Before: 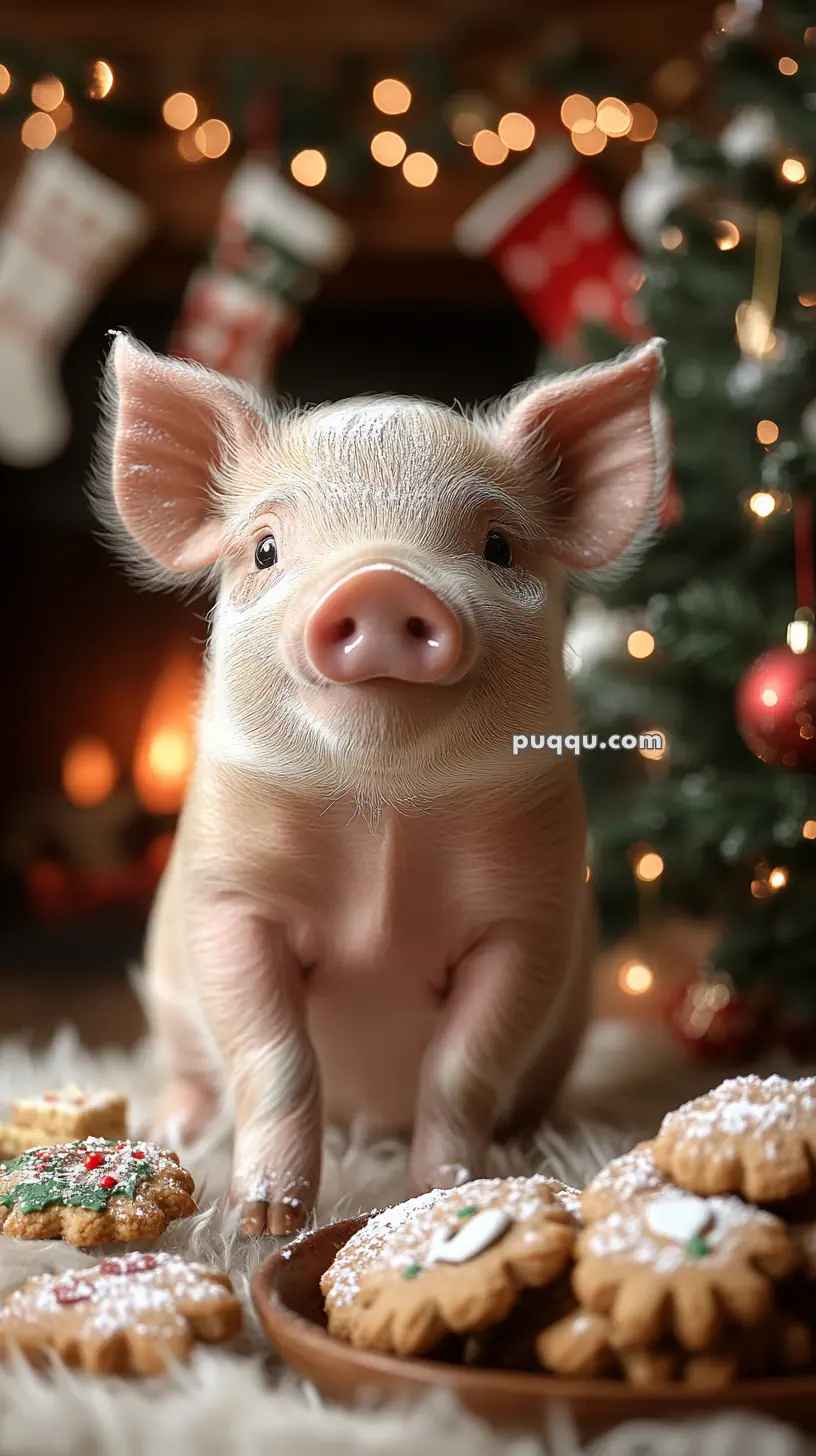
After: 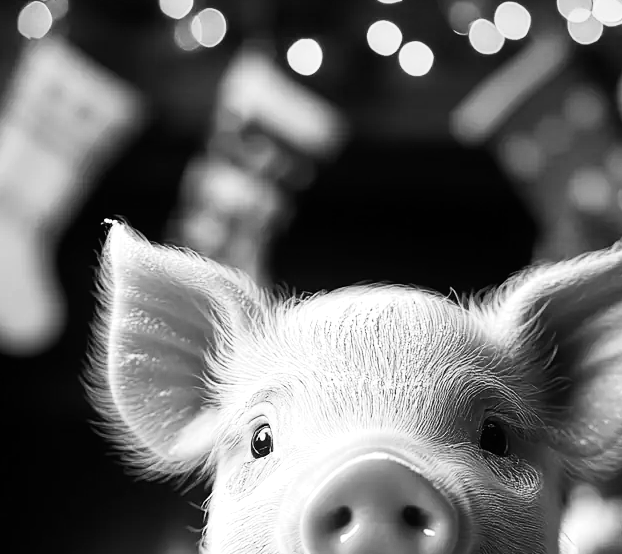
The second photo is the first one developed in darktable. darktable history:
monochrome: a 2.21, b -1.33, size 2.2
tone curve: curves: ch0 [(0, 0) (0.051, 0.03) (0.096, 0.071) (0.243, 0.246) (0.461, 0.515) (0.605, 0.692) (0.761, 0.85) (0.881, 0.933) (1, 0.984)]; ch1 [(0, 0) (0.1, 0.038) (0.318, 0.243) (0.431, 0.384) (0.488, 0.475) (0.499, 0.499) (0.534, 0.546) (0.567, 0.592) (0.601, 0.632) (0.734, 0.809) (1, 1)]; ch2 [(0, 0) (0.297, 0.257) (0.414, 0.379) (0.453, 0.45) (0.479, 0.483) (0.504, 0.499) (0.52, 0.519) (0.541, 0.554) (0.614, 0.652) (0.817, 0.874) (1, 1)], color space Lab, independent channels, preserve colors none
tone equalizer: -8 EV -0.417 EV, -7 EV -0.389 EV, -6 EV -0.333 EV, -5 EV -0.222 EV, -3 EV 0.222 EV, -2 EV 0.333 EV, -1 EV 0.389 EV, +0 EV 0.417 EV, edges refinement/feathering 500, mask exposure compensation -1.57 EV, preserve details no
crop: left 0.579%, top 7.627%, right 23.167%, bottom 54.275%
